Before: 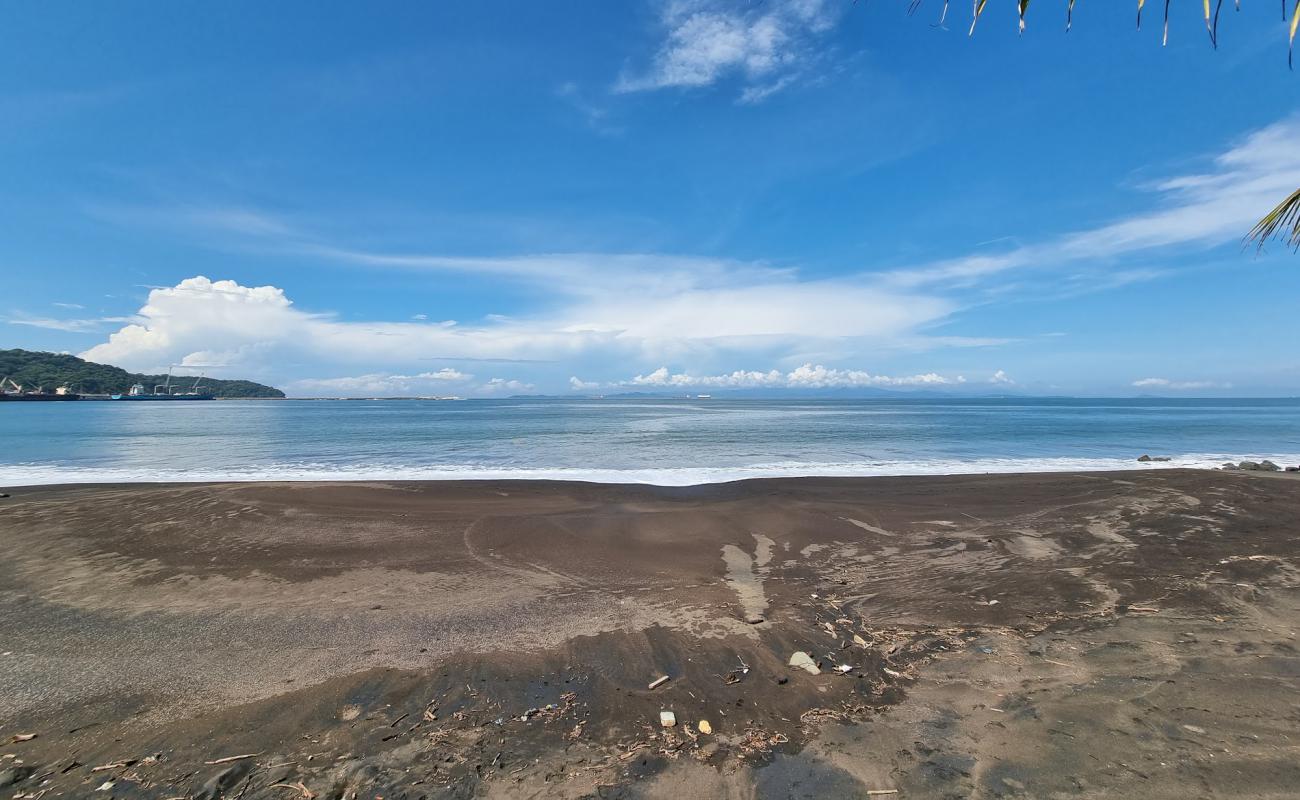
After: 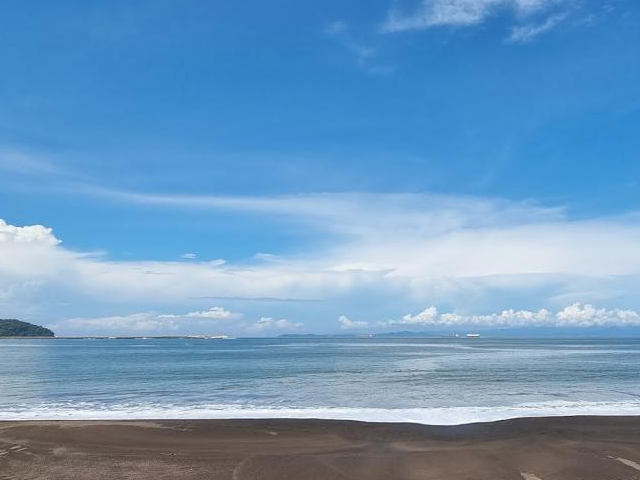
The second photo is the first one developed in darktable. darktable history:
tone equalizer: on, module defaults
crop: left 17.835%, top 7.675%, right 32.881%, bottom 32.213%
